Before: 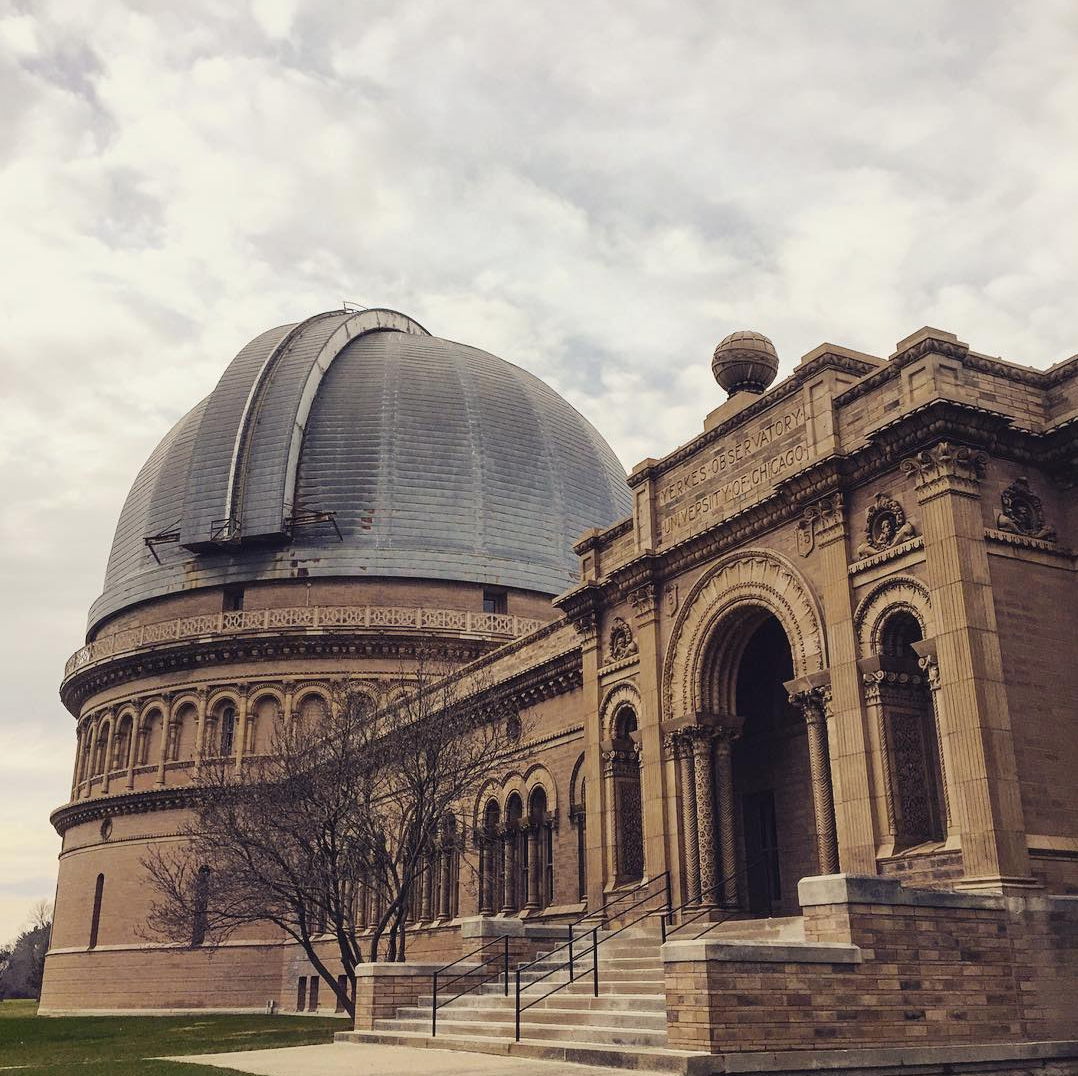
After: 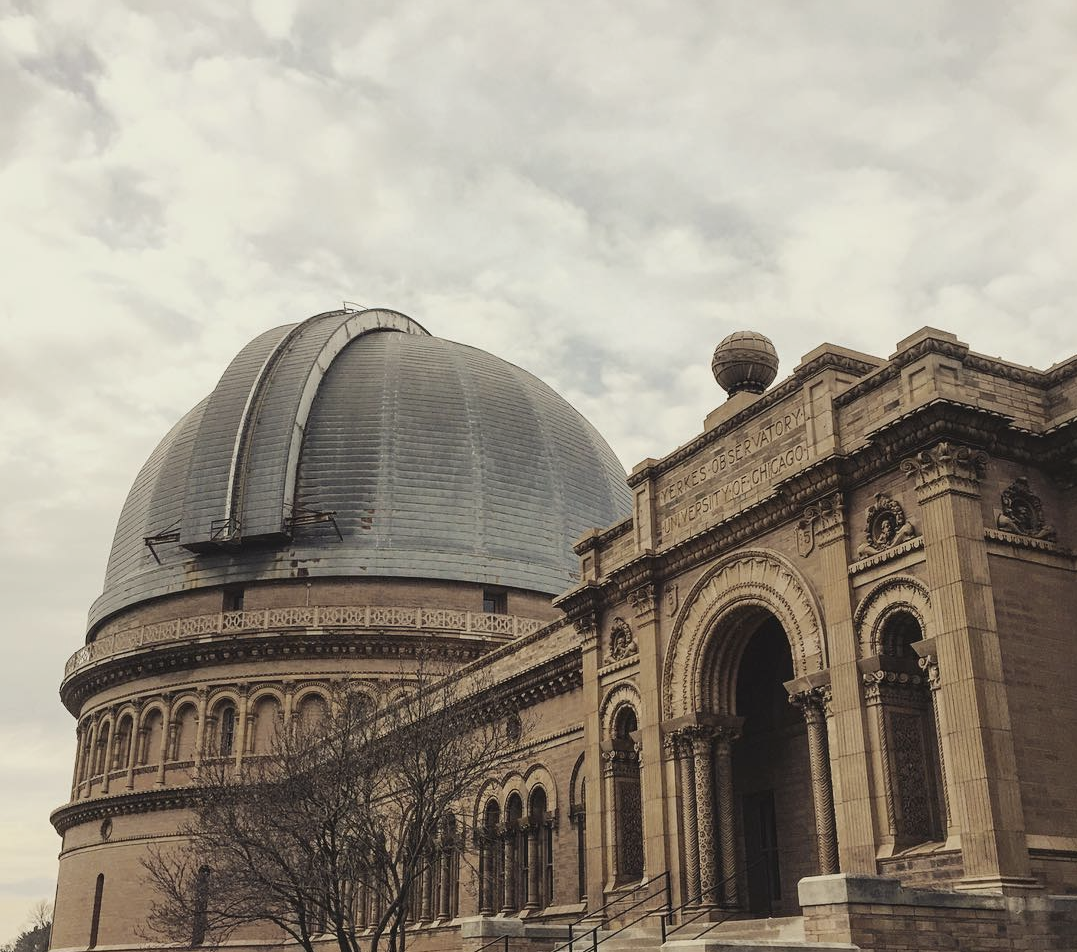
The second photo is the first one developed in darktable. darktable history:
color balance: mode lift, gamma, gain (sRGB), lift [1.04, 1, 1, 0.97], gamma [1.01, 1, 1, 0.97], gain [0.96, 1, 1, 0.97]
crop and rotate: top 0%, bottom 11.49%
contrast brightness saturation: contrast 0.06, brightness -0.01, saturation -0.23
